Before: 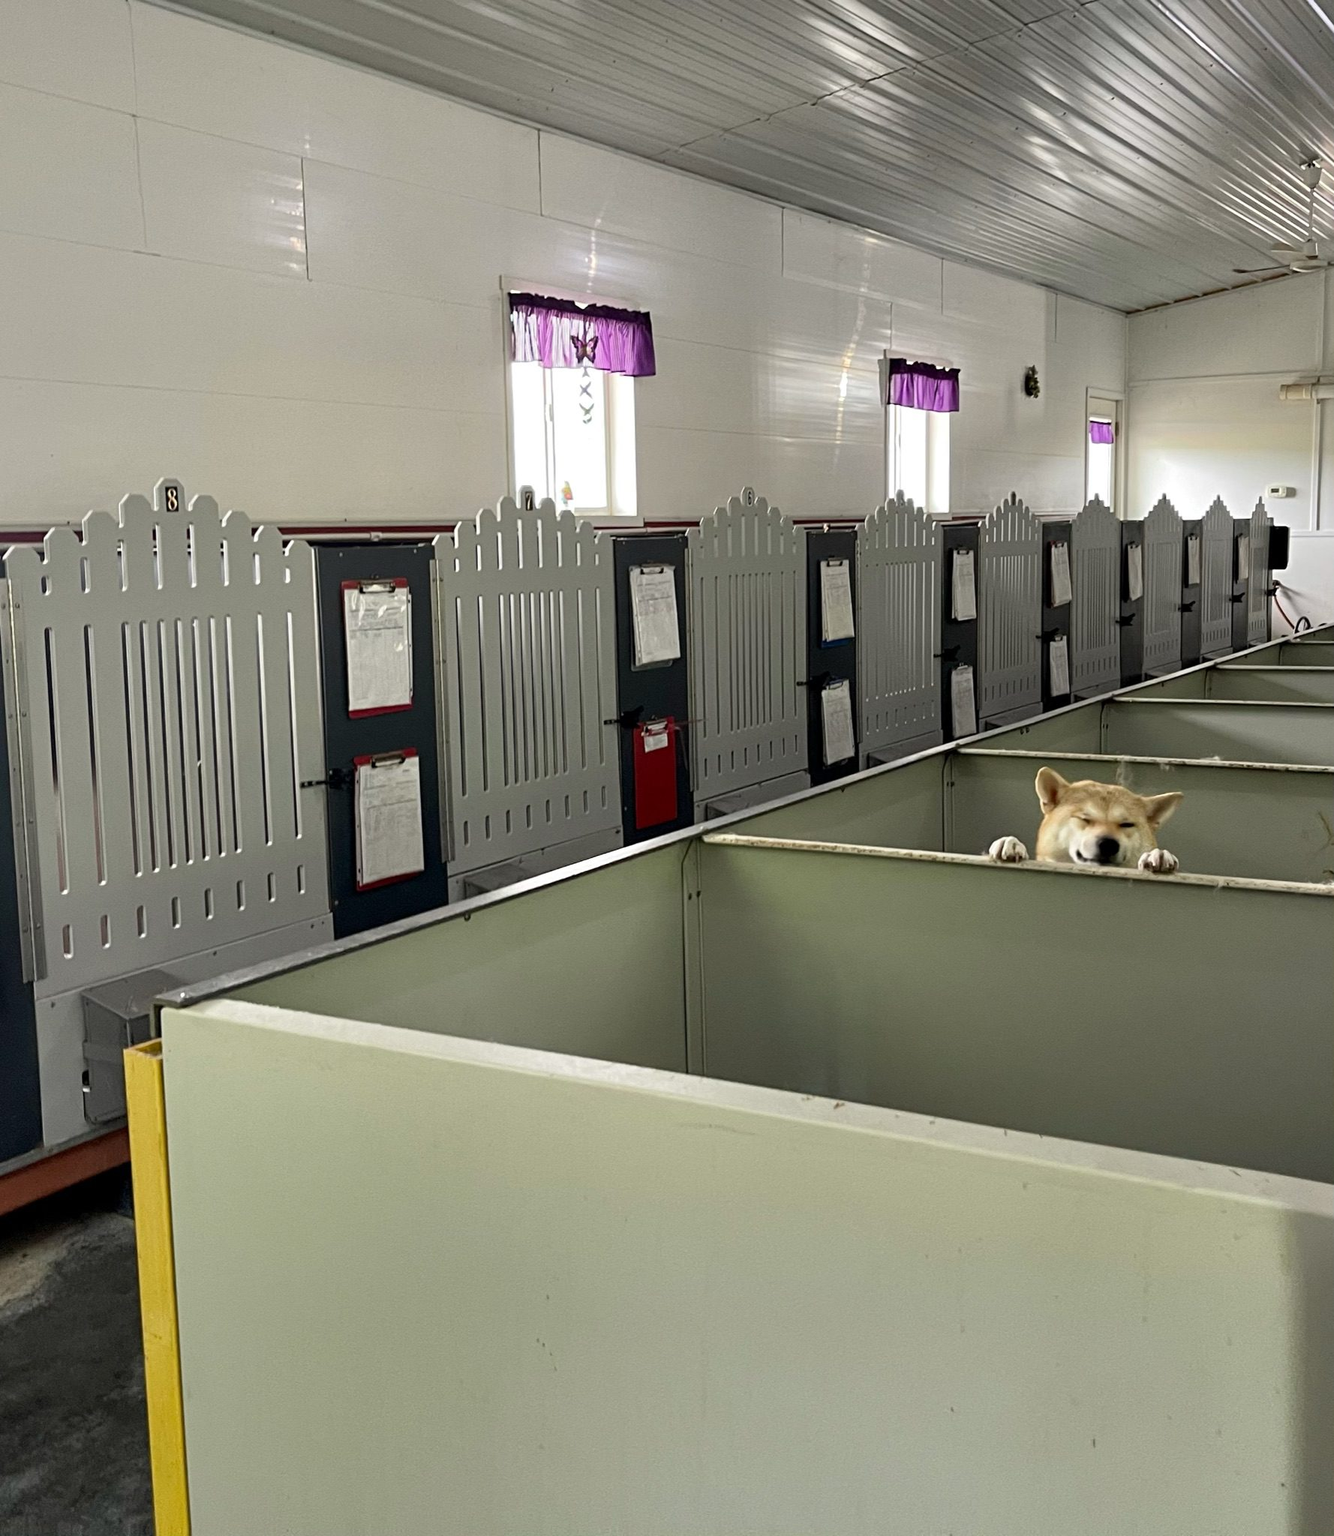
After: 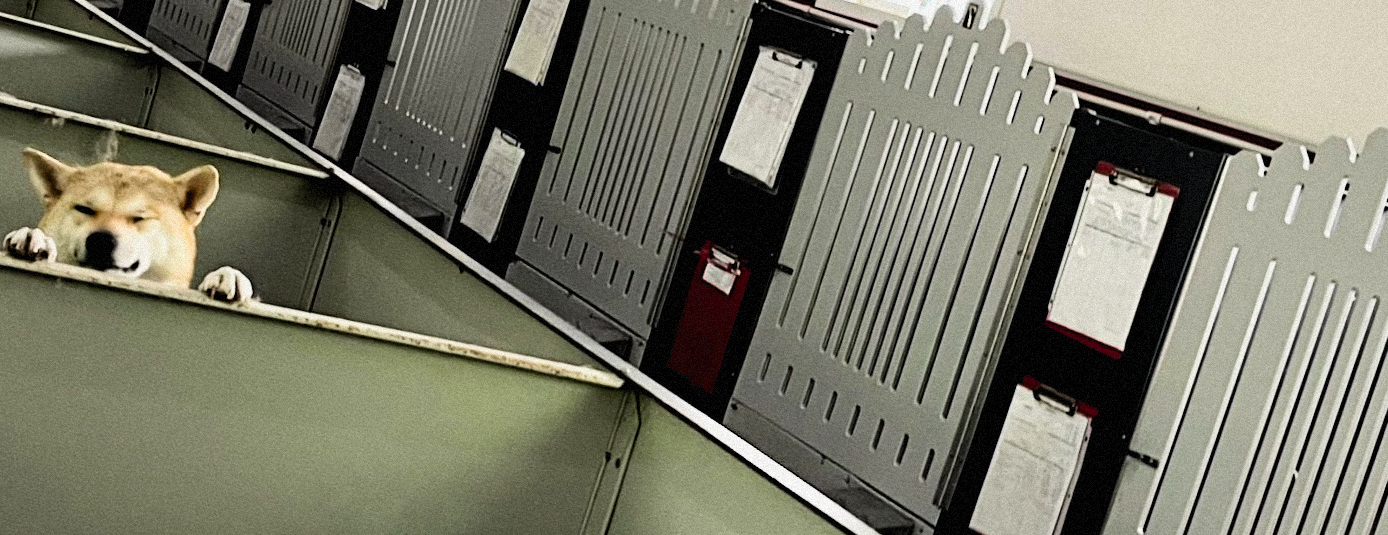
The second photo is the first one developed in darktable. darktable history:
crop and rotate: angle 16.12°, top 30.835%, bottom 35.653%
exposure: black level correction 0.009, exposure 0.119 EV, compensate highlight preservation false
contrast brightness saturation: contrast 0.2, brightness 0.15, saturation 0.14
grain: mid-tones bias 0%
filmic rgb: black relative exposure -5 EV, hardness 2.88, contrast 1.3, highlights saturation mix -30%
